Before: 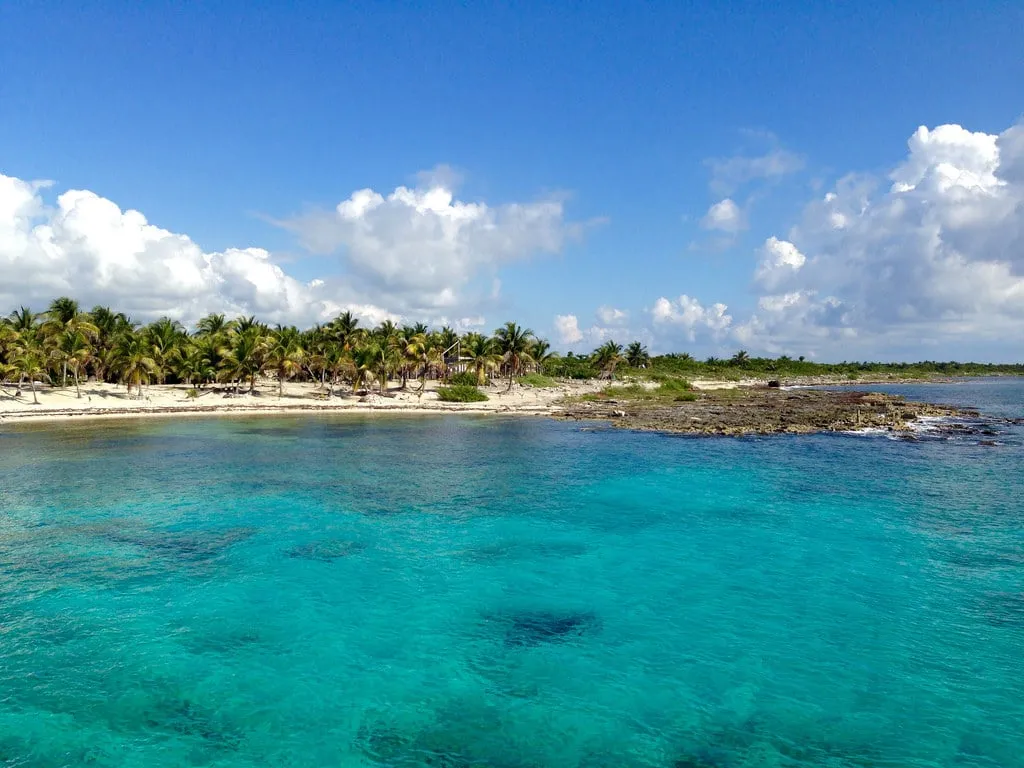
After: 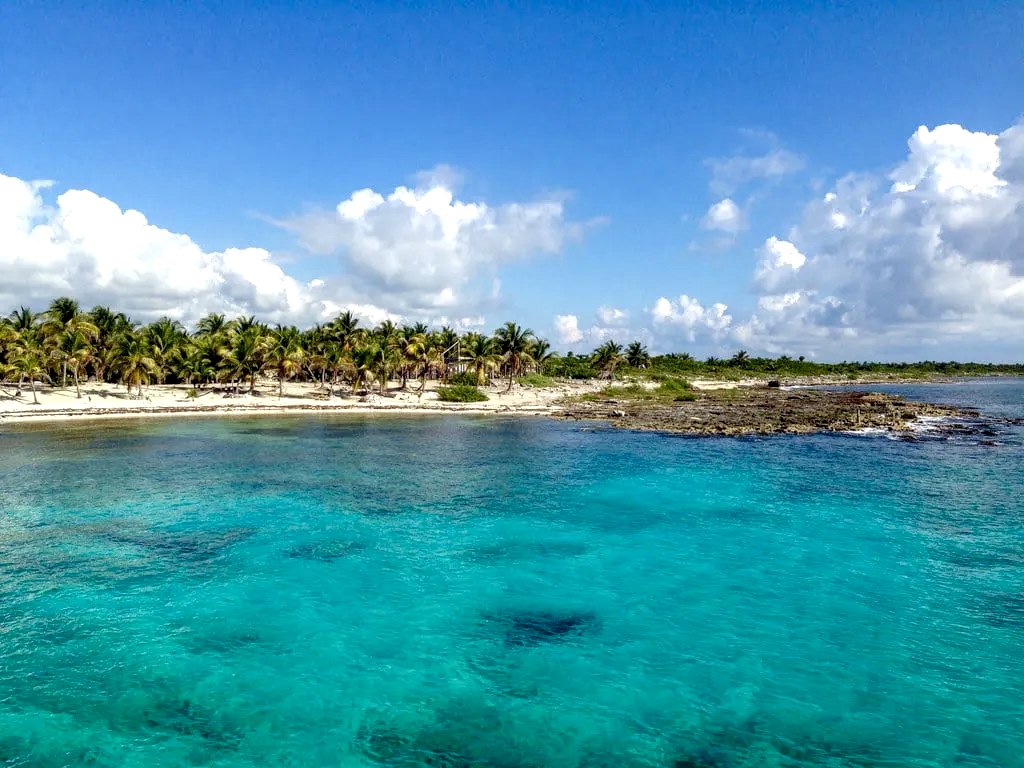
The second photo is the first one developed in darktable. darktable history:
local contrast: highlights 42%, shadows 59%, detail 136%, midtone range 0.511
exposure: black level correction 0.007, exposure 0.156 EV, compensate highlight preservation false
